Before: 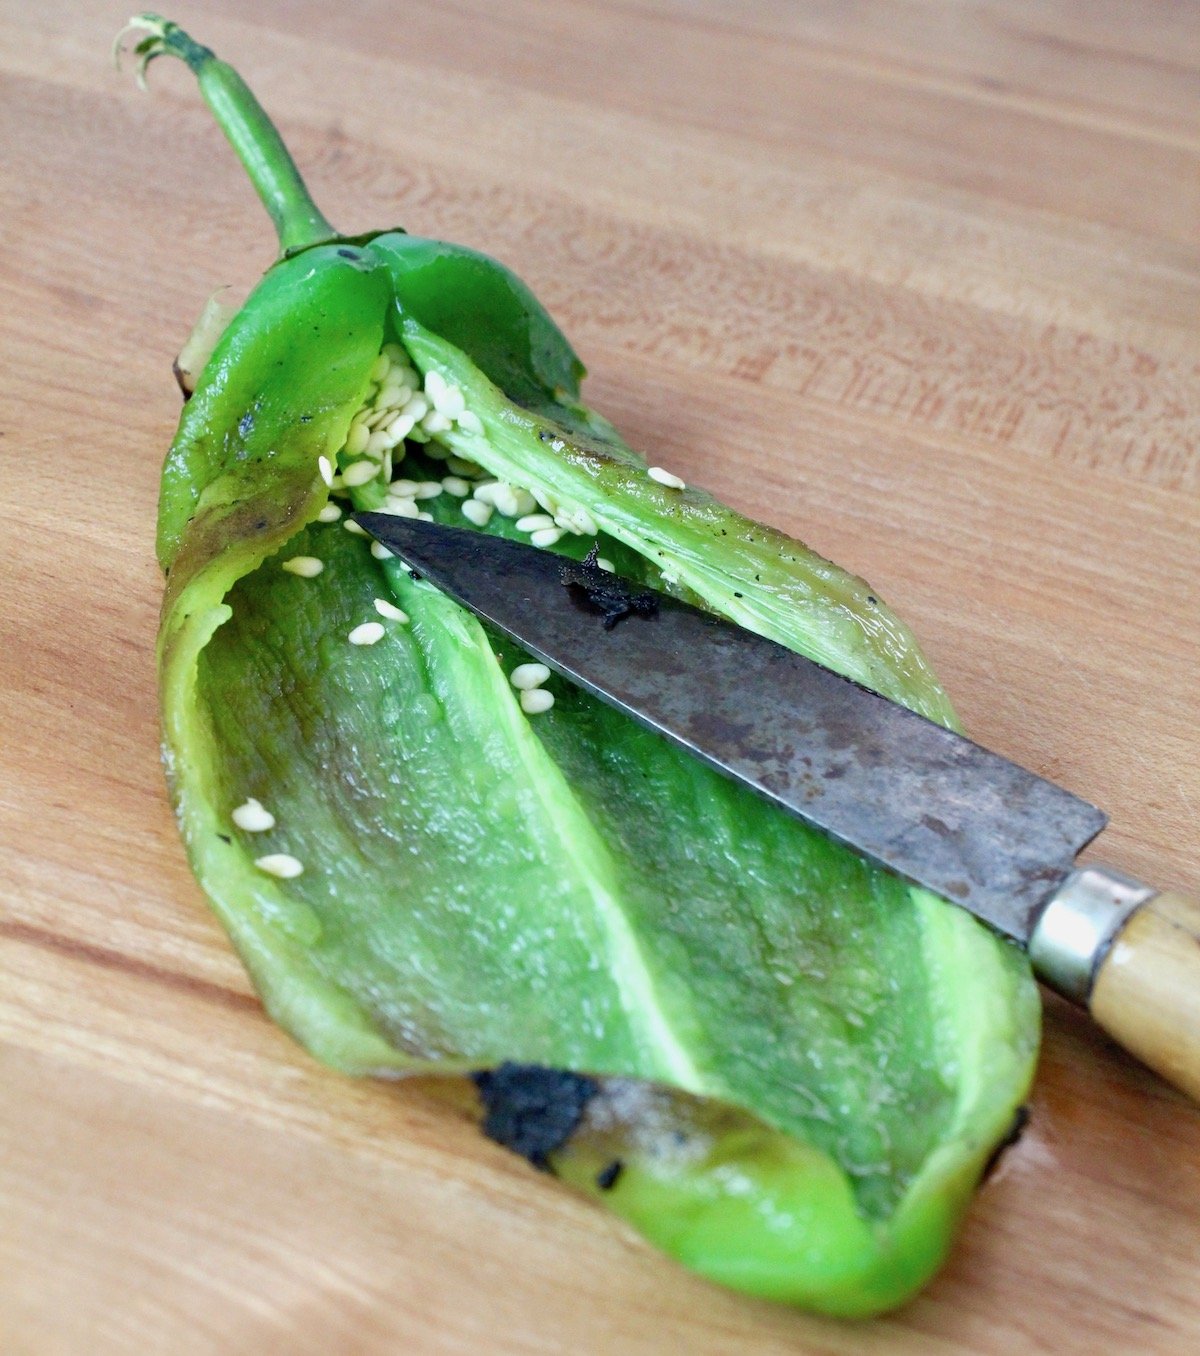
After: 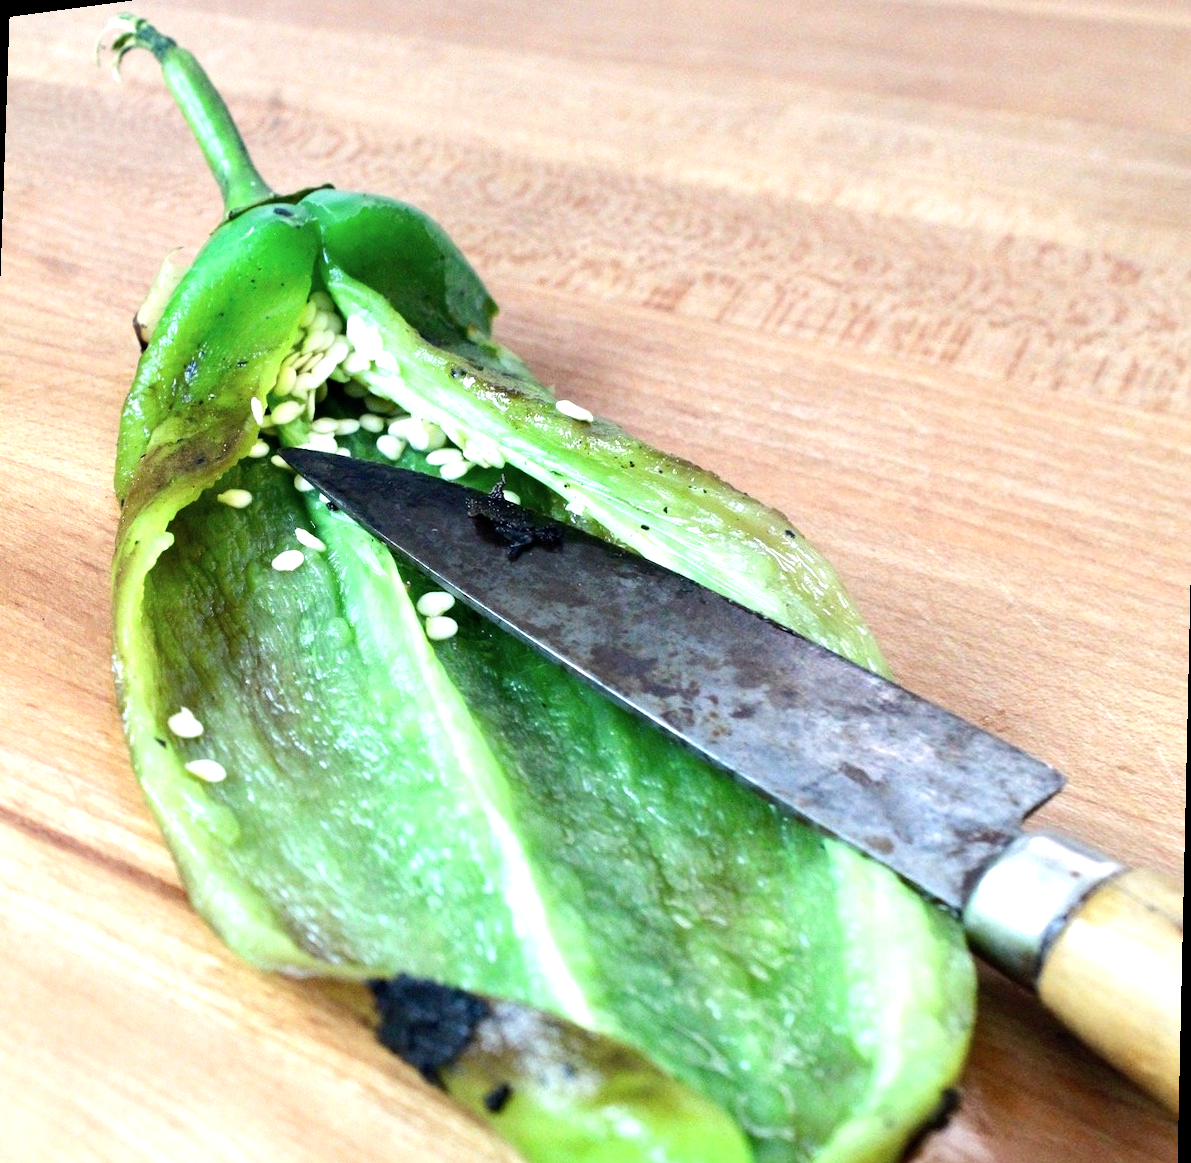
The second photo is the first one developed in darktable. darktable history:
rotate and perspective: rotation 1.69°, lens shift (vertical) -0.023, lens shift (horizontal) -0.291, crop left 0.025, crop right 0.988, crop top 0.092, crop bottom 0.842
tone equalizer: -8 EV -0.75 EV, -7 EV -0.7 EV, -6 EV -0.6 EV, -5 EV -0.4 EV, -3 EV 0.4 EV, -2 EV 0.6 EV, -1 EV 0.7 EV, +0 EV 0.75 EV, edges refinement/feathering 500, mask exposure compensation -1.57 EV, preserve details no
exposure: exposure 0.2 EV, compensate highlight preservation false
